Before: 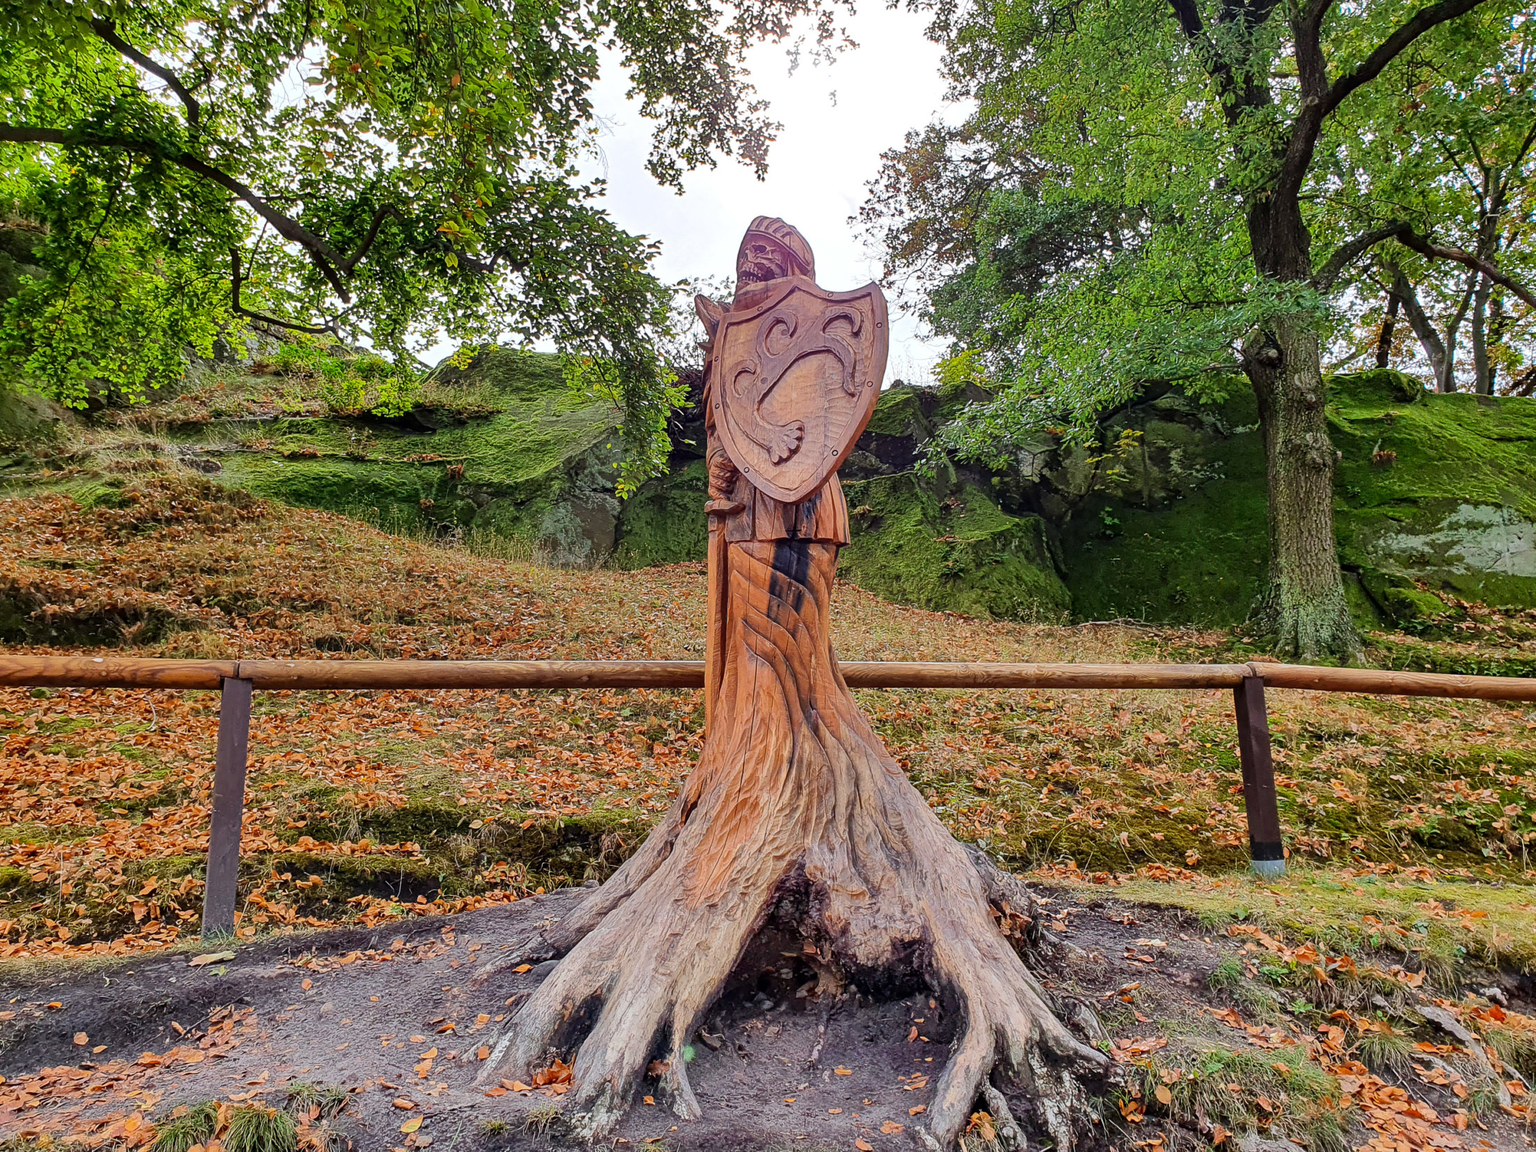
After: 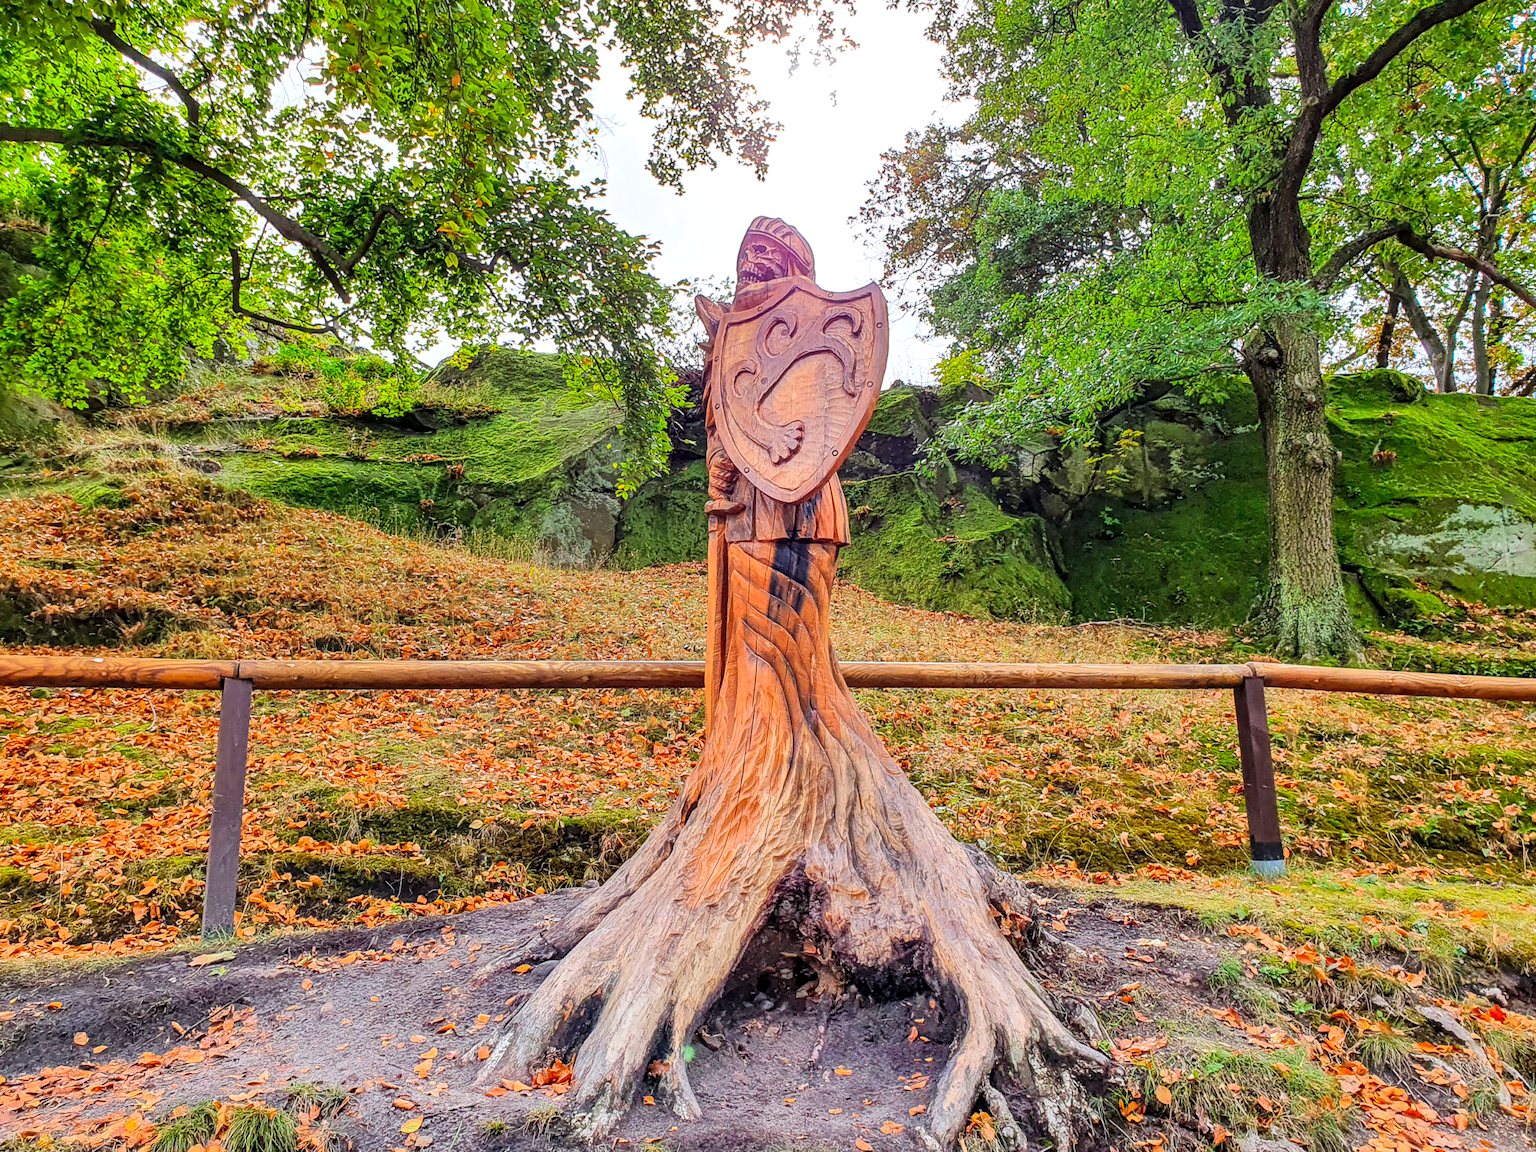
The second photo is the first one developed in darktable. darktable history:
contrast brightness saturation: contrast 0.07, brightness 0.18, saturation 0.4
local contrast: detail 130%
